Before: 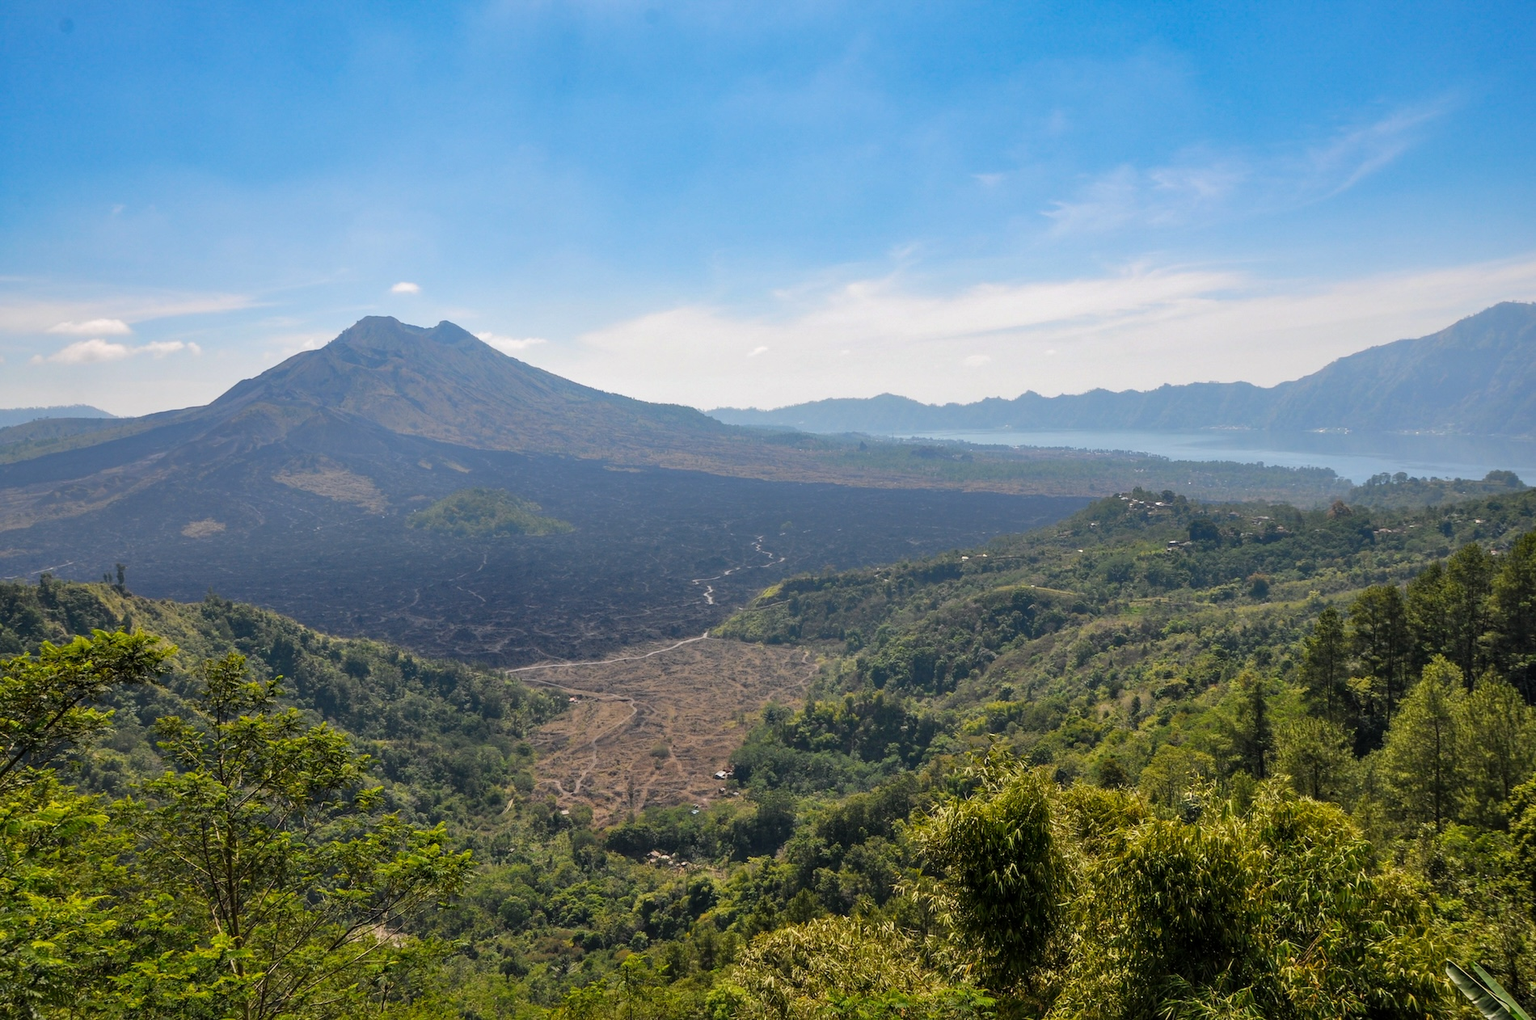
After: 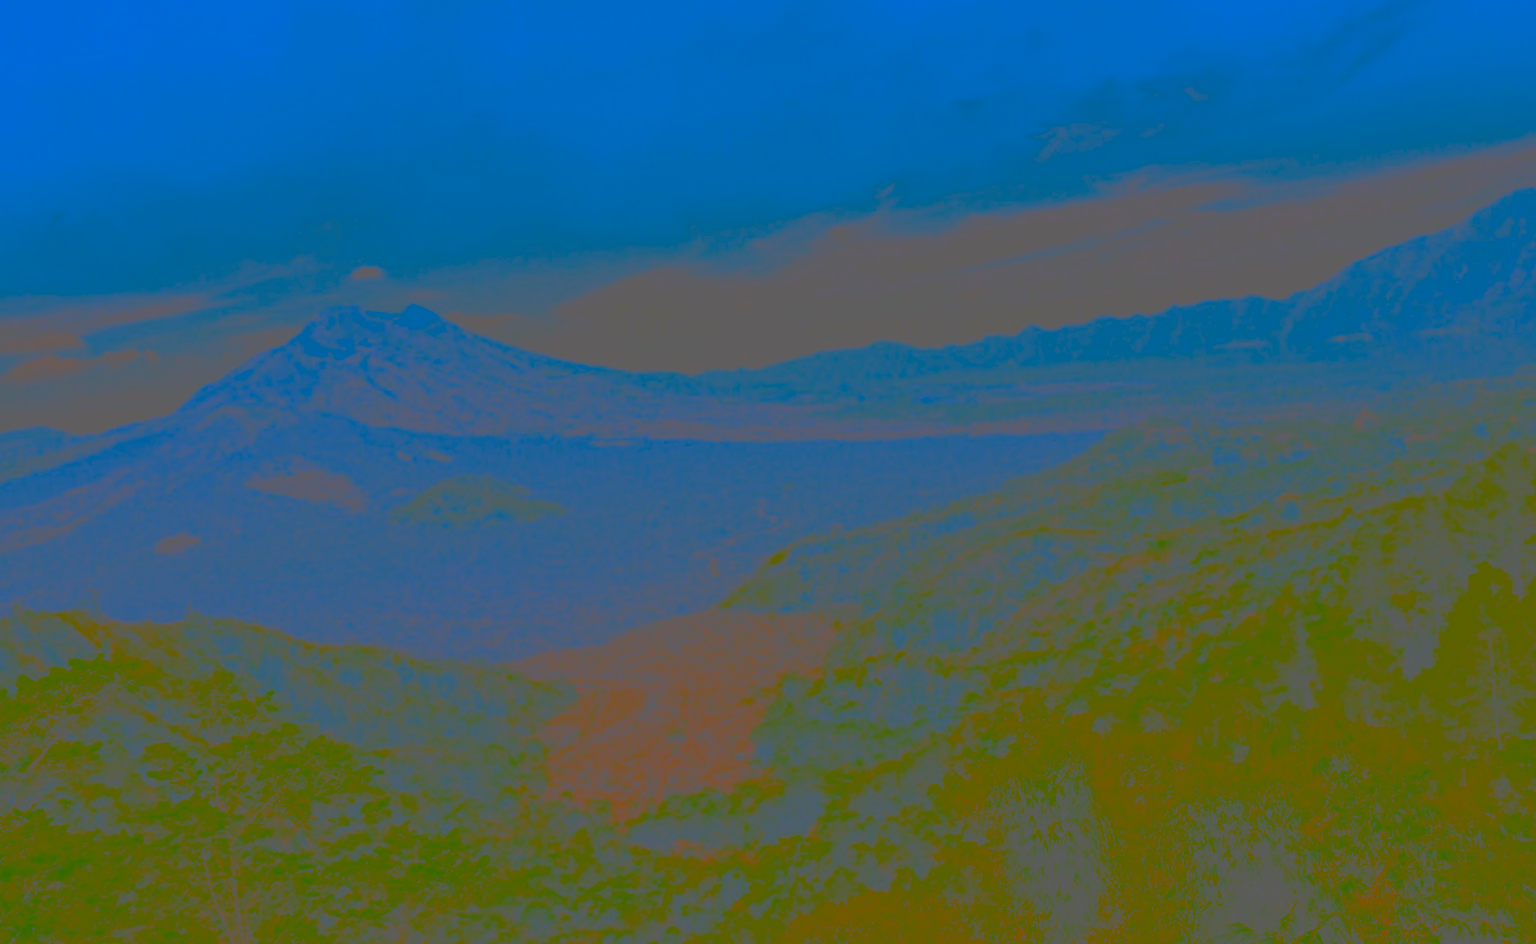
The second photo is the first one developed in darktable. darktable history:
contrast brightness saturation: contrast -0.99, brightness -0.17, saturation 0.75
rotate and perspective: rotation -5°, crop left 0.05, crop right 0.952, crop top 0.11, crop bottom 0.89
